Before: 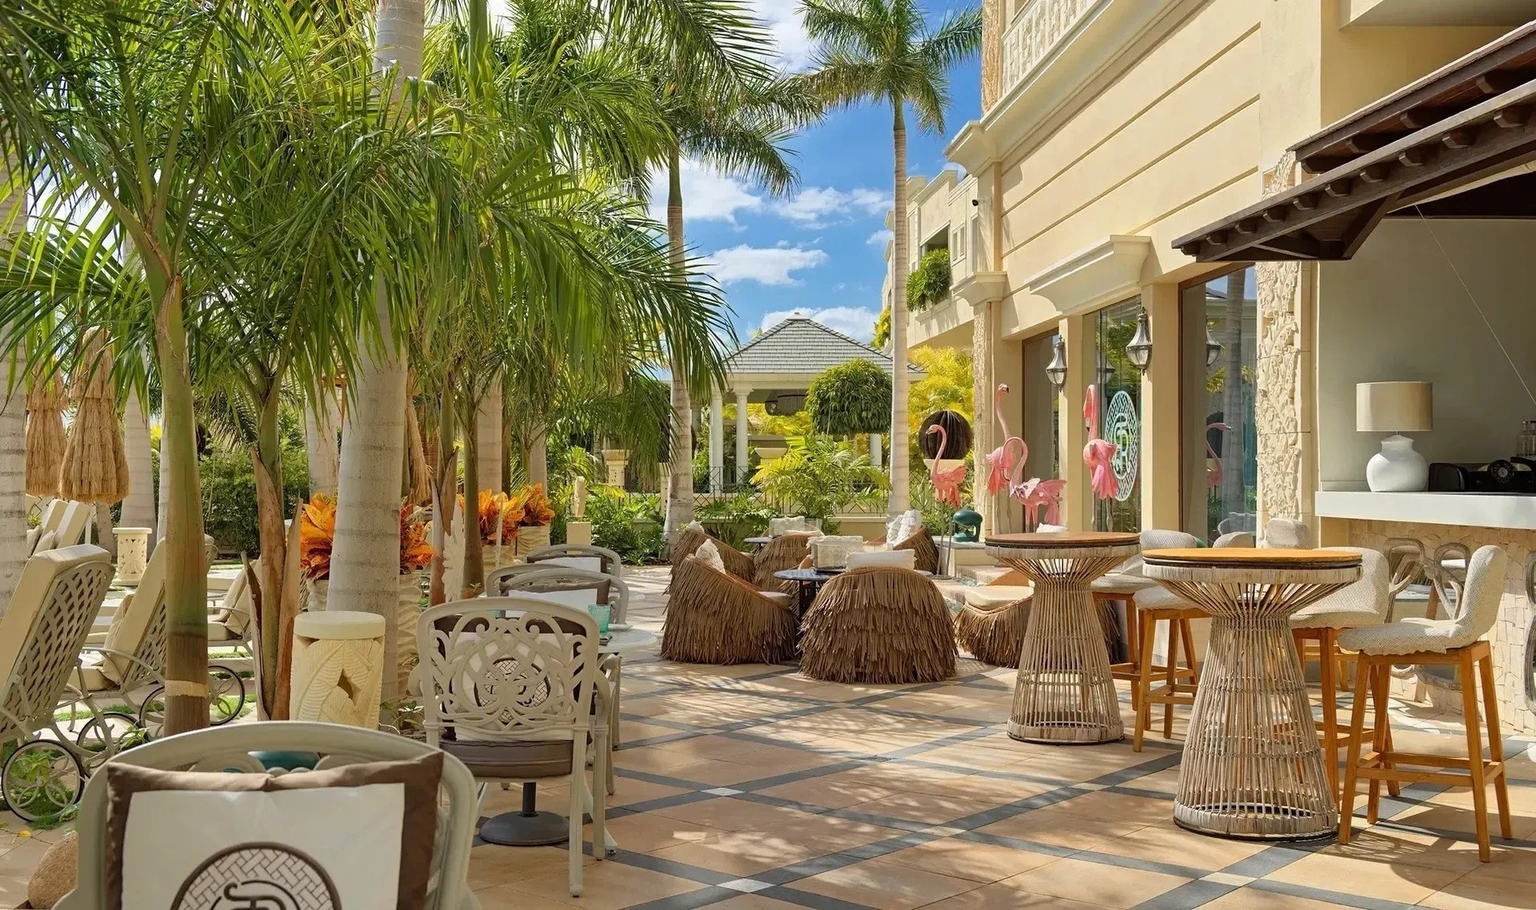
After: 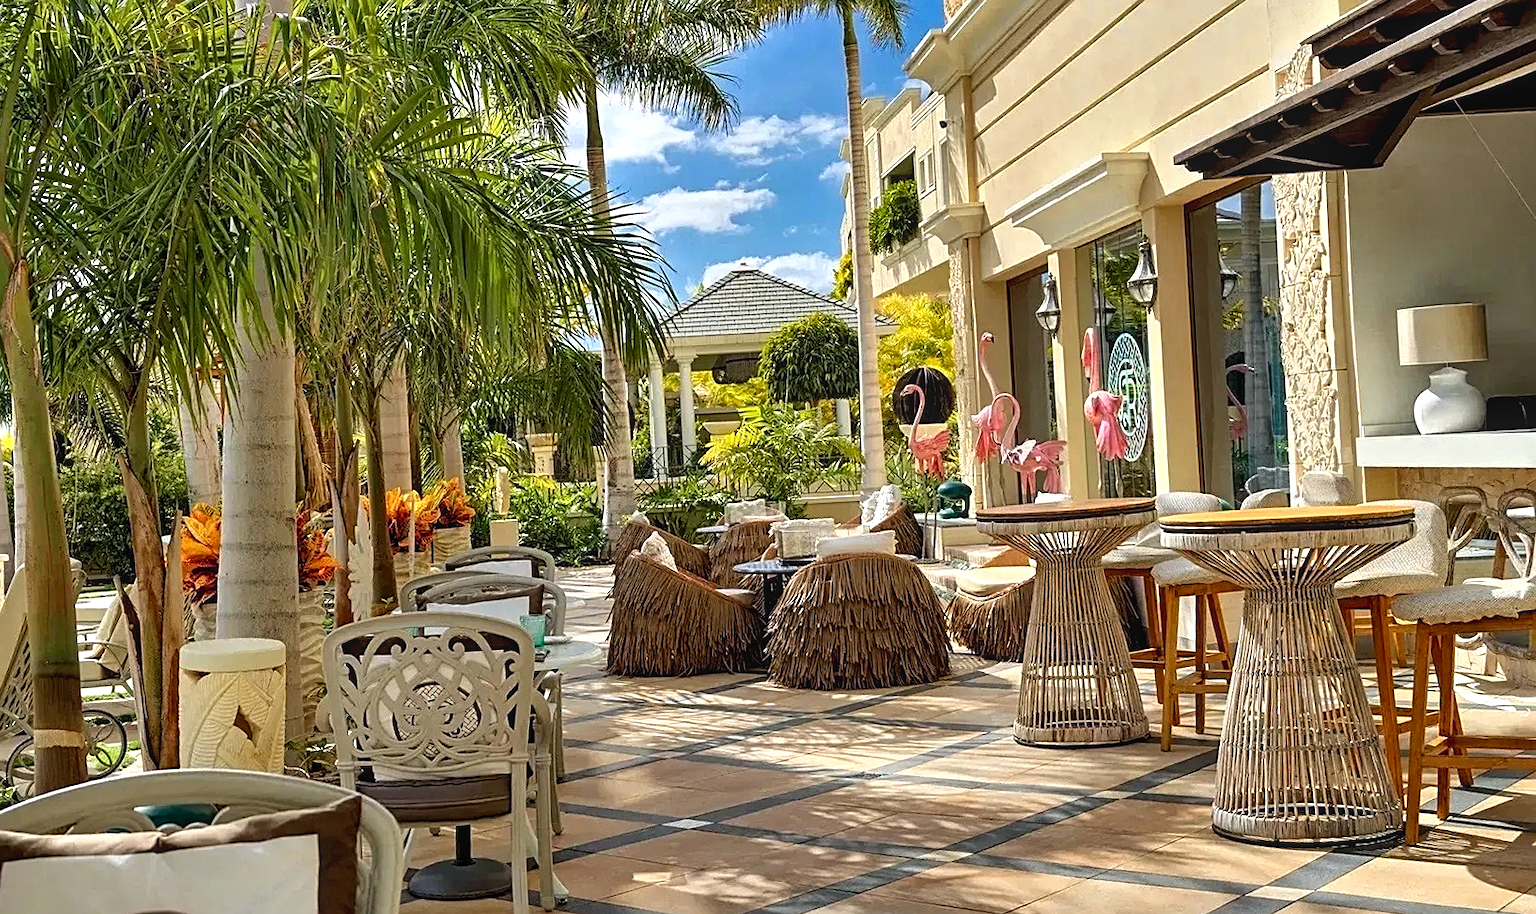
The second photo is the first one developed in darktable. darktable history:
sharpen: on, module defaults
base curve: preserve colors none
crop and rotate: angle 3.13°, left 6.136%, top 5.696%
contrast equalizer: y [[0.6 ×6], [0.55 ×6], [0 ×6], [0 ×6], [0 ×6]]
local contrast: detail 110%
